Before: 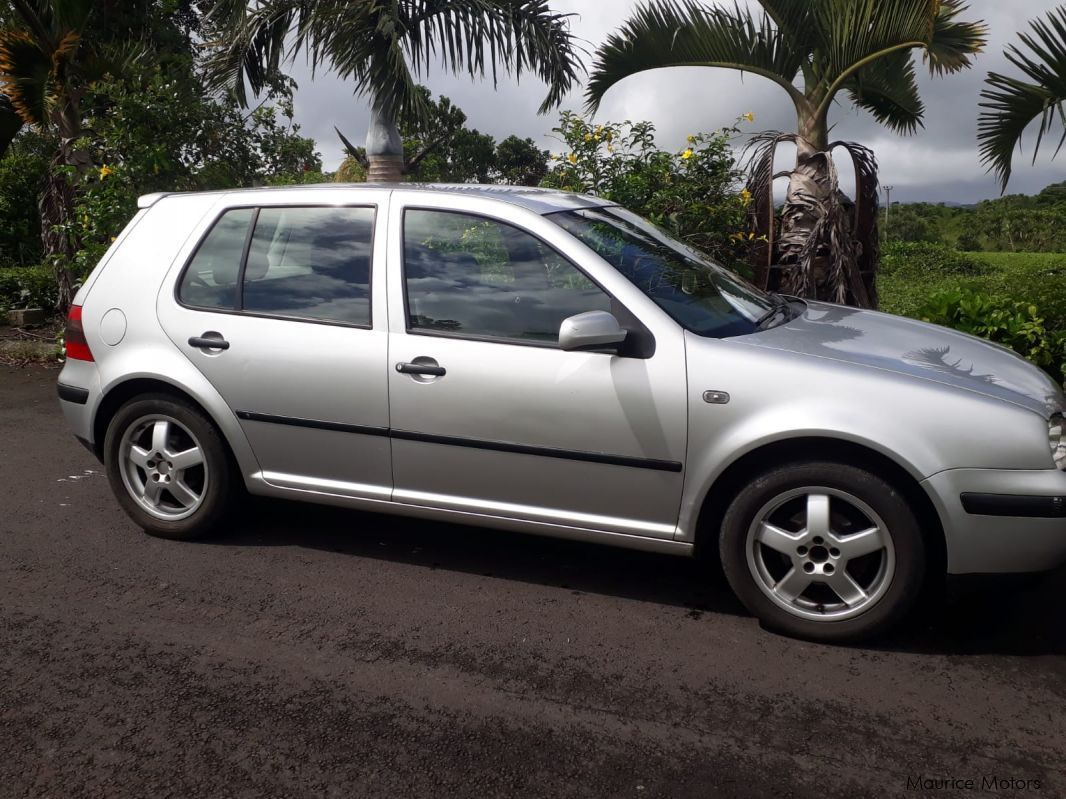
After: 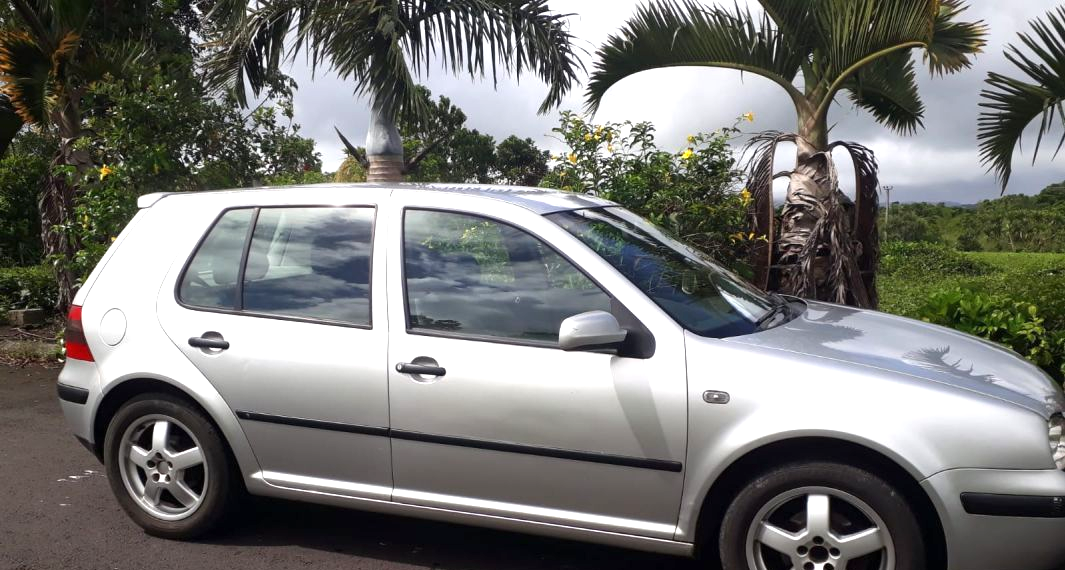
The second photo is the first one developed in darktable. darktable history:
crop: bottom 28.576%
exposure: black level correction 0, exposure 0.7 EV, compensate exposure bias true, compensate highlight preservation false
